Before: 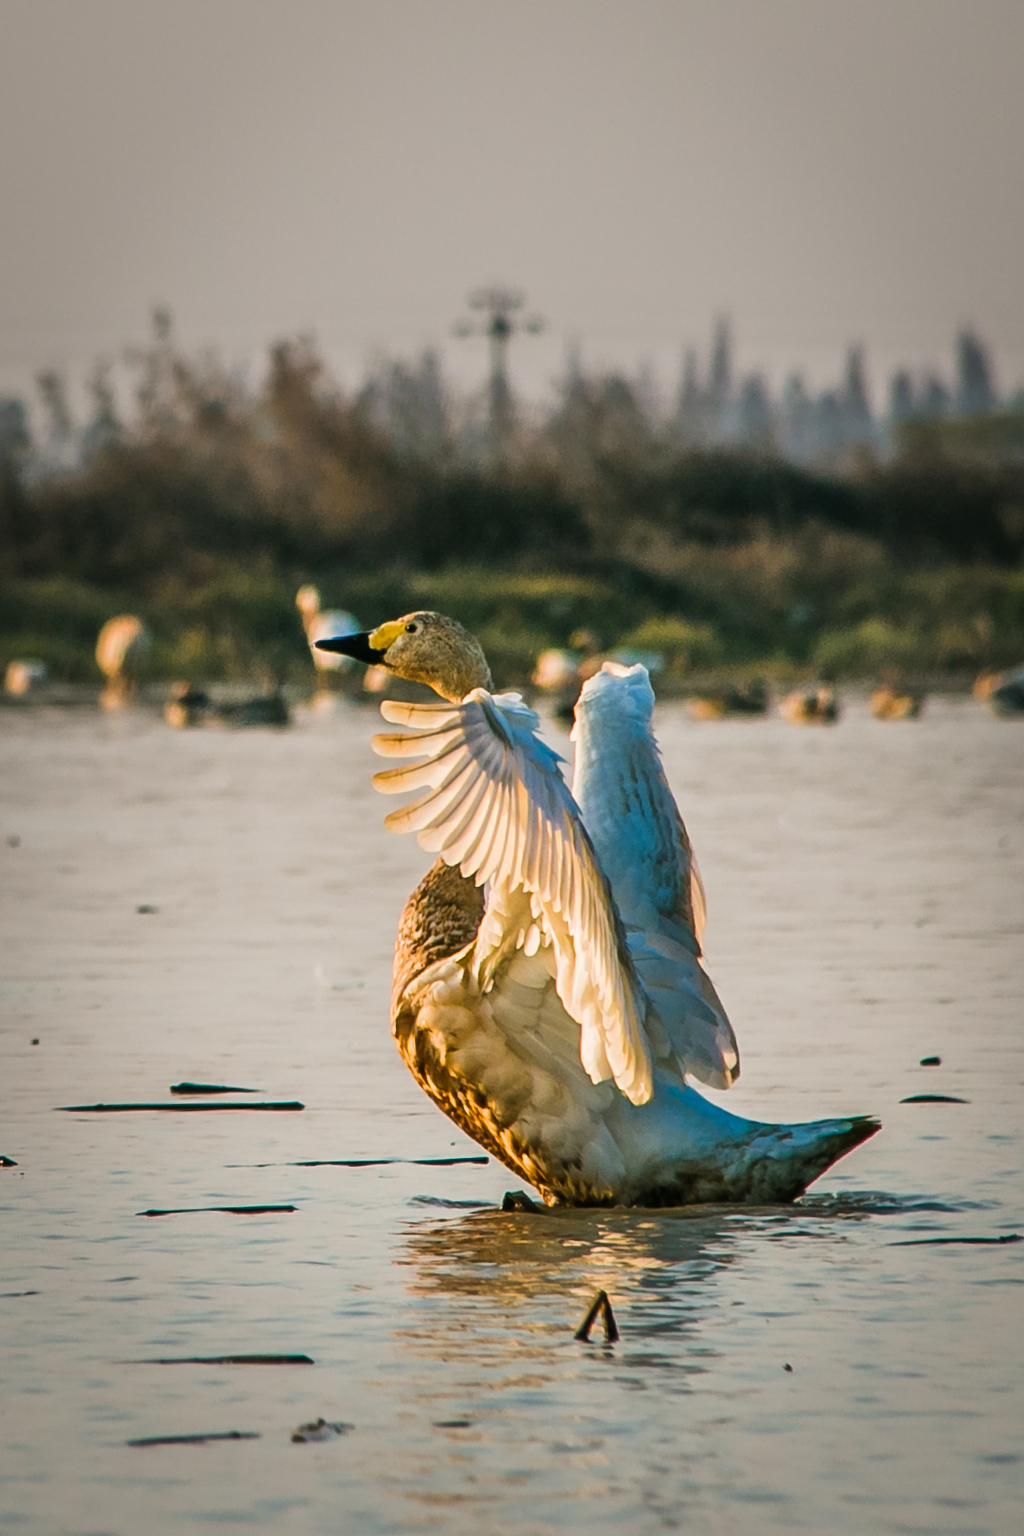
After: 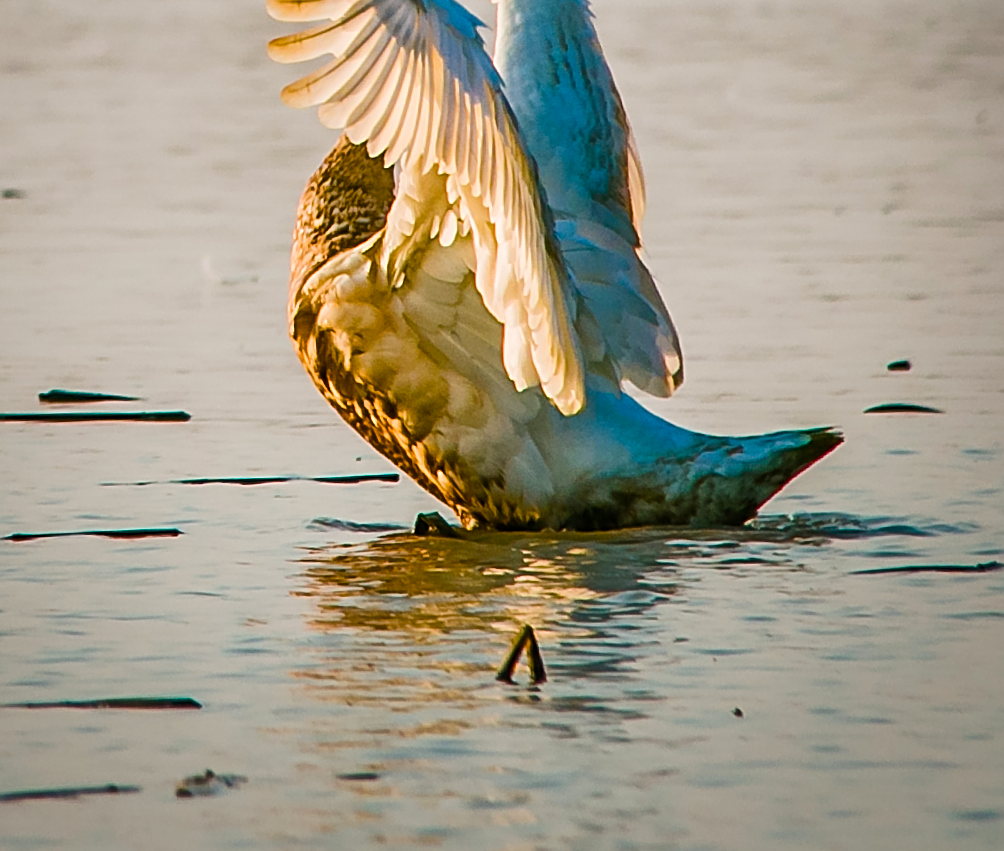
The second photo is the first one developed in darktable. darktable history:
color balance rgb: perceptual saturation grading › global saturation 20%, perceptual saturation grading › highlights -25%, perceptual saturation grading › shadows 50%
crop and rotate: left 13.306%, top 48.129%, bottom 2.928%
sharpen: on, module defaults
